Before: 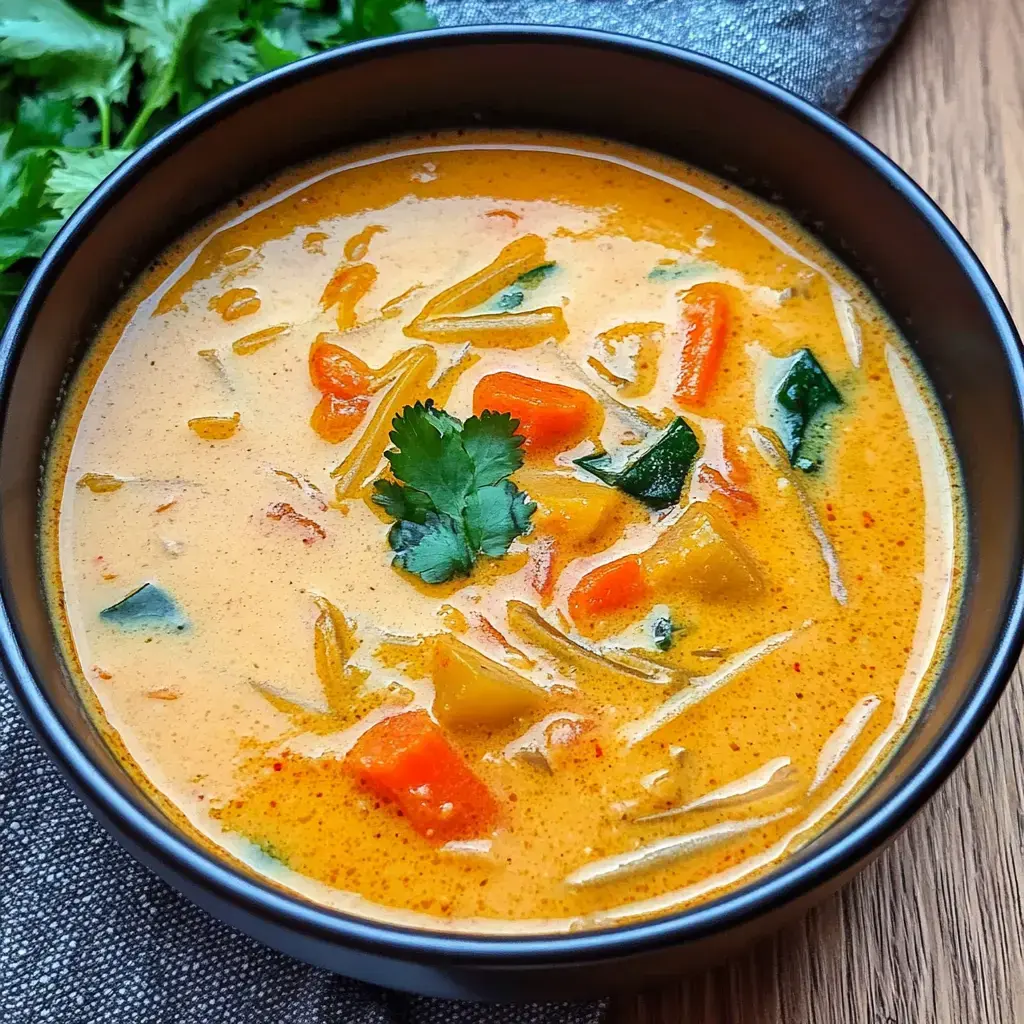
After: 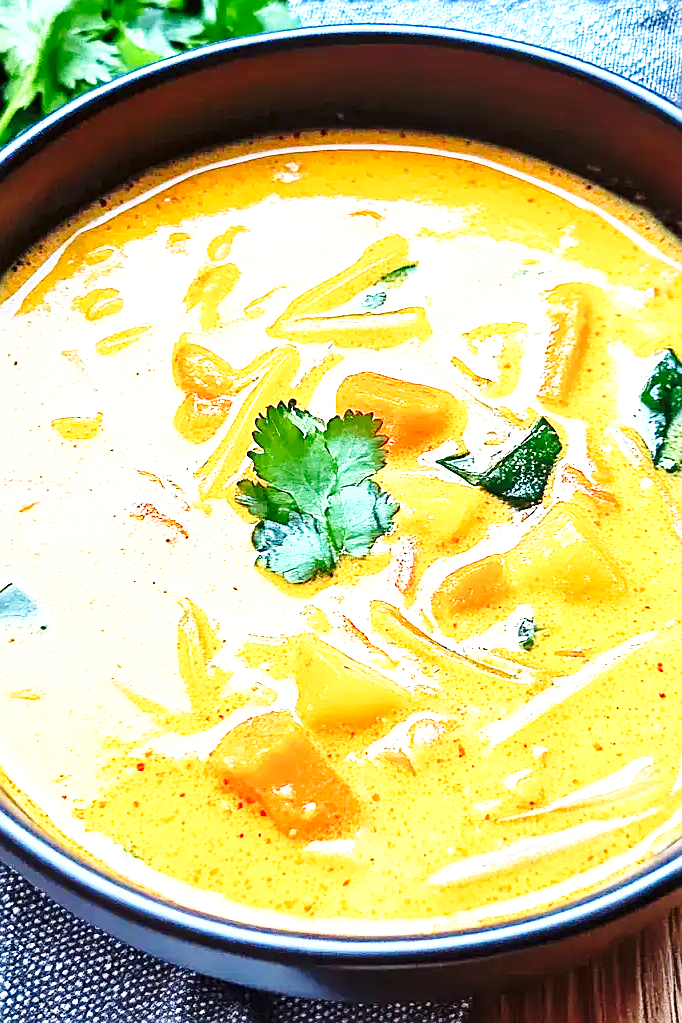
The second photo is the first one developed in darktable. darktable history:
base curve: curves: ch0 [(0, 0) (0.028, 0.03) (0.121, 0.232) (0.46, 0.748) (0.859, 0.968) (1, 1)], preserve colors none
sharpen: on, module defaults
crop and rotate: left 13.426%, right 19.918%
tone equalizer: mask exposure compensation -0.49 EV
exposure: exposure 1.223 EV, compensate highlight preservation false
tone curve: curves: ch0 [(0, 0) (0.003, 0.003) (0.011, 0.011) (0.025, 0.025) (0.044, 0.044) (0.069, 0.069) (0.1, 0.099) (0.136, 0.135) (0.177, 0.176) (0.224, 0.223) (0.277, 0.275) (0.335, 0.333) (0.399, 0.396) (0.468, 0.465) (0.543, 0.545) (0.623, 0.625) (0.709, 0.71) (0.801, 0.801) (0.898, 0.898) (1, 1)], color space Lab, independent channels, preserve colors none
contrast brightness saturation: contrast 0.051
